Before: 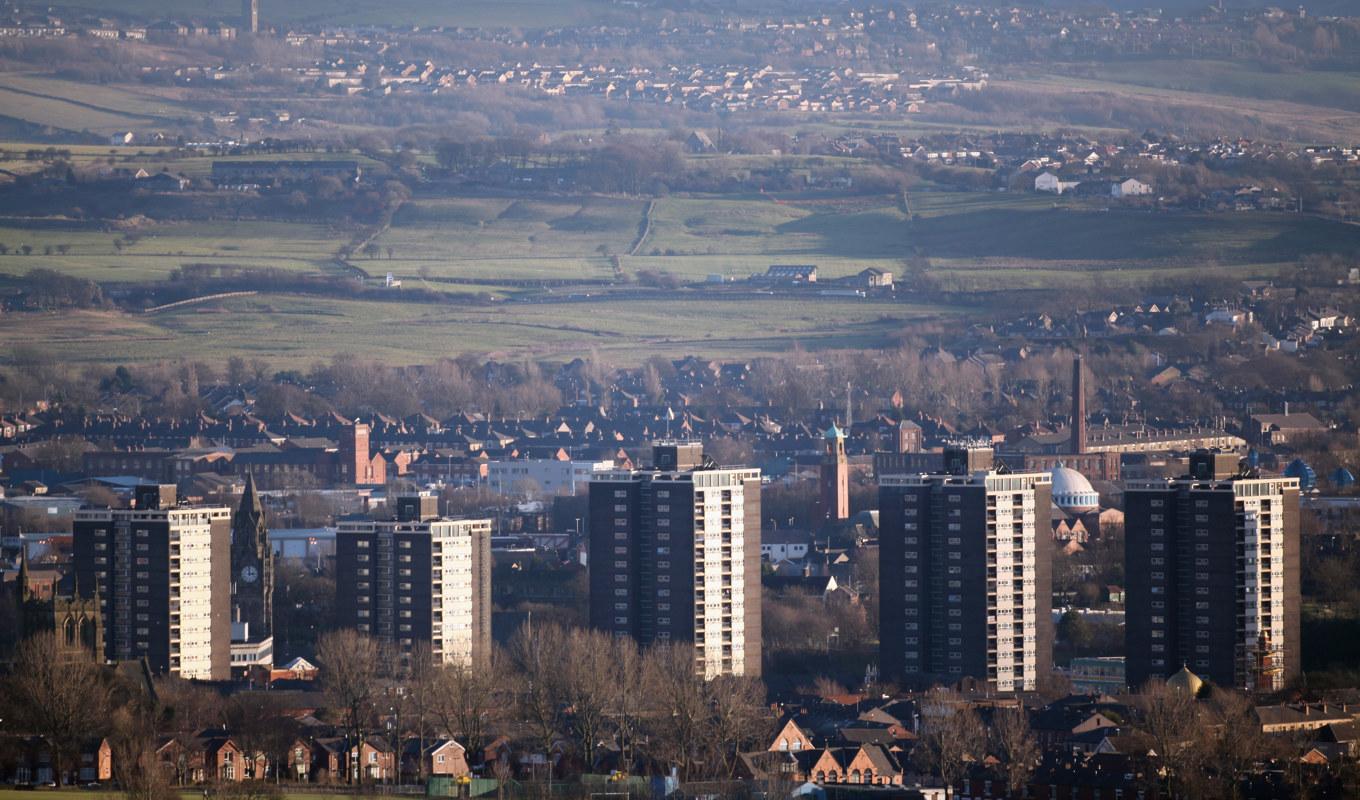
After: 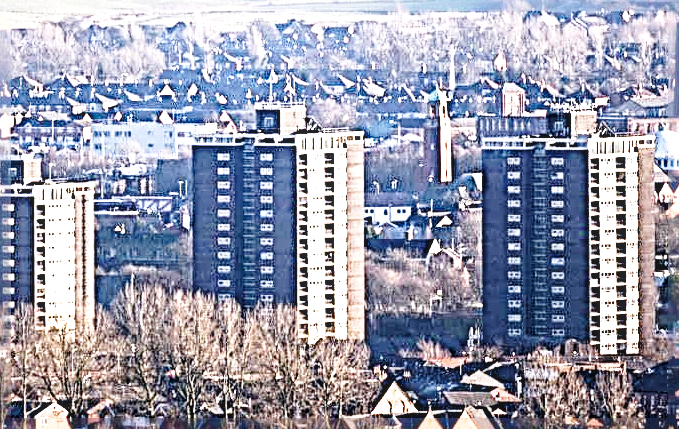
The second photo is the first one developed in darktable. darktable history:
sharpen: radius 4.044, amount 1.988
crop: left 29.213%, top 42.22%, right 20.815%, bottom 3.501%
base curve: curves: ch0 [(0, 0) (0.028, 0.03) (0.121, 0.232) (0.46, 0.748) (0.859, 0.968) (1, 1)], preserve colors none
local contrast: on, module defaults
exposure: black level correction 0, exposure 1.474 EV, compensate highlight preservation false
contrast equalizer: octaves 7, y [[0.526, 0.53, 0.532, 0.532, 0.53, 0.525], [0.5 ×6], [0.5 ×6], [0 ×6], [0 ×6]]
